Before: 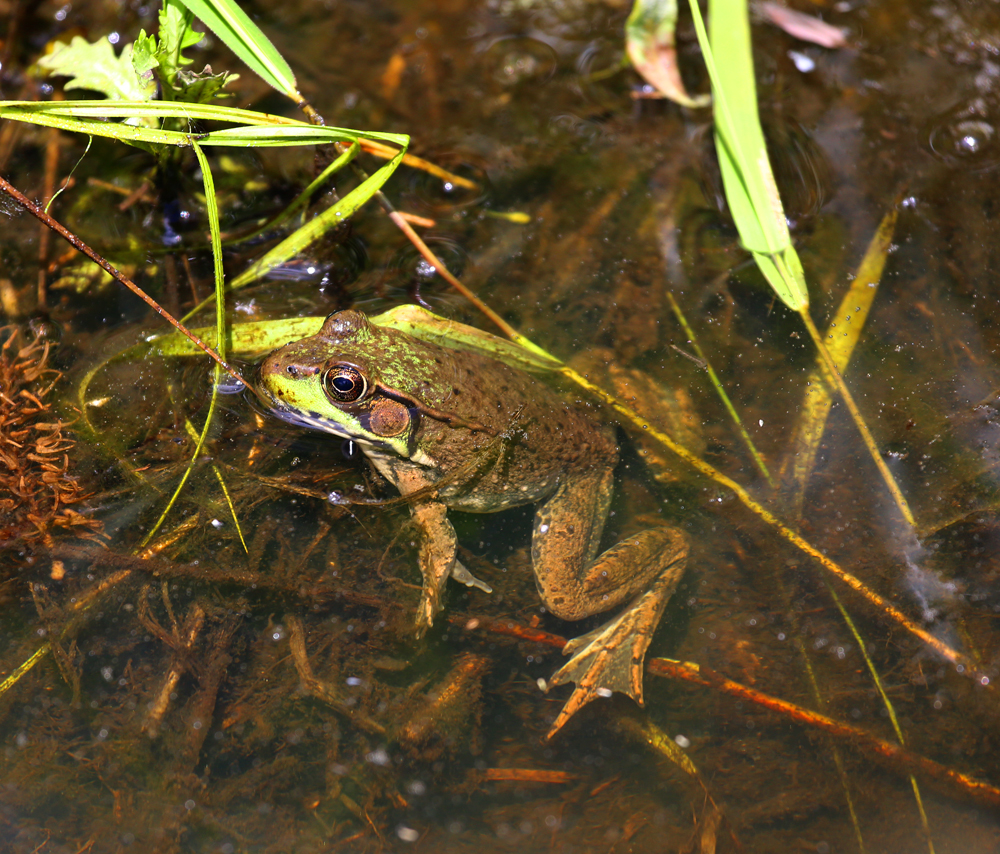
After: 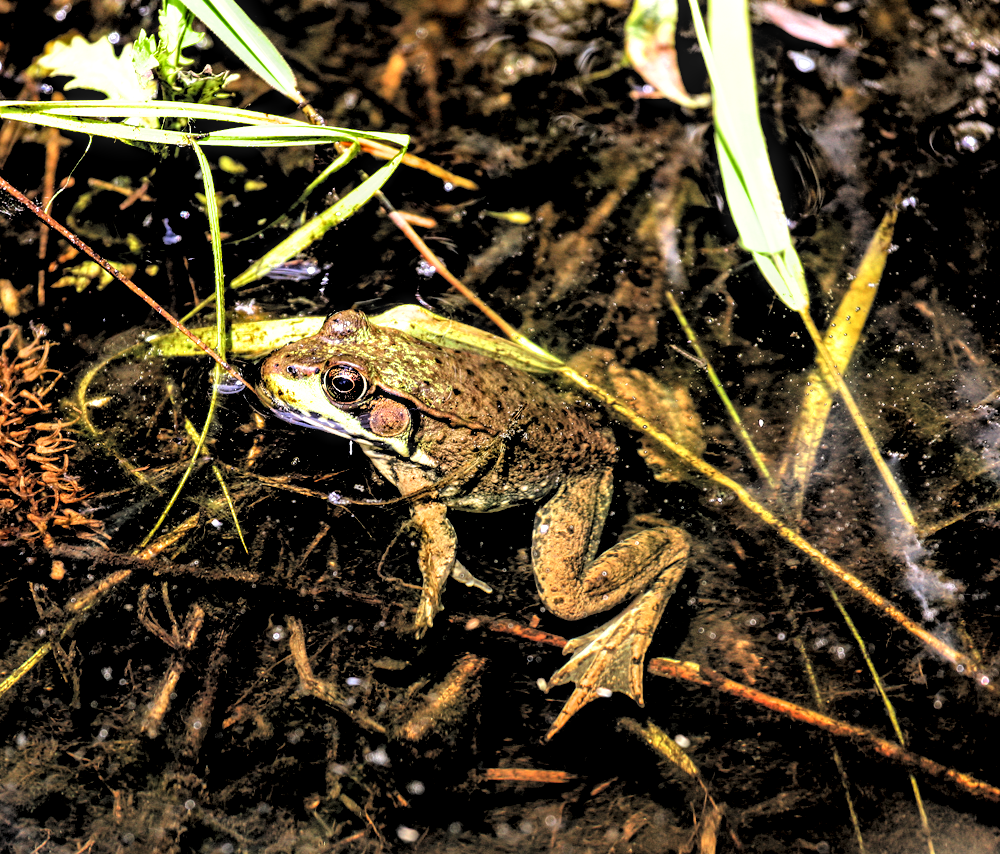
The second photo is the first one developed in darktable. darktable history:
filmic rgb: middle gray luminance 13.29%, black relative exposure -2.04 EV, white relative exposure 3.1 EV, target black luminance 0%, hardness 1.82, latitude 58.69%, contrast 1.732, highlights saturation mix 4.54%, shadows ↔ highlights balance -37.12%, add noise in highlights 0.002, preserve chrominance max RGB, color science v3 (2019), use custom middle-gray values true, contrast in highlights soft
local contrast: highlights 79%, shadows 56%, detail 175%, midtone range 0.434
